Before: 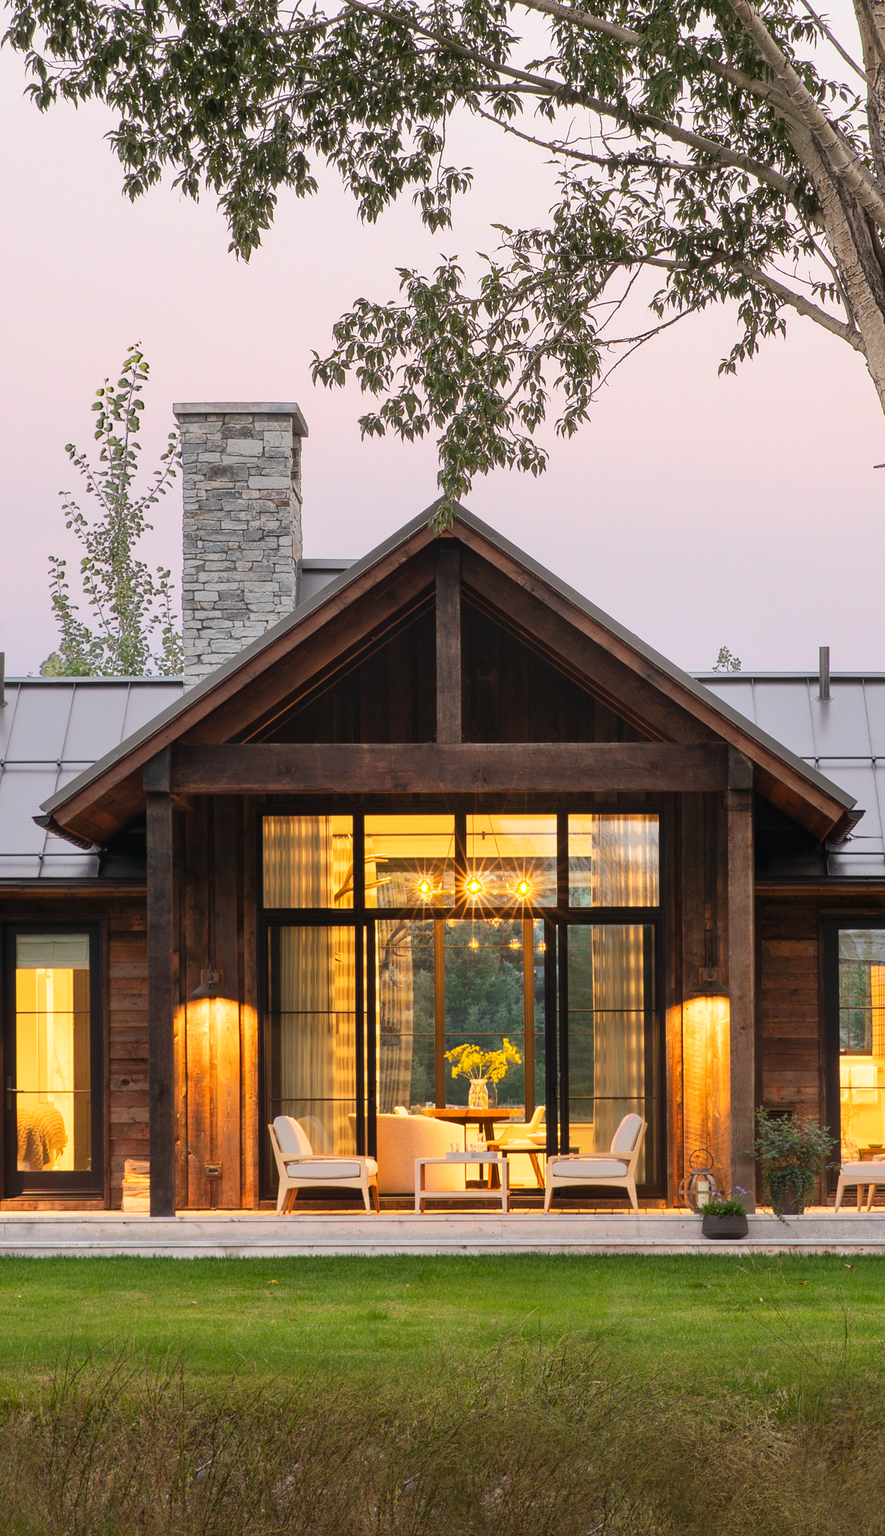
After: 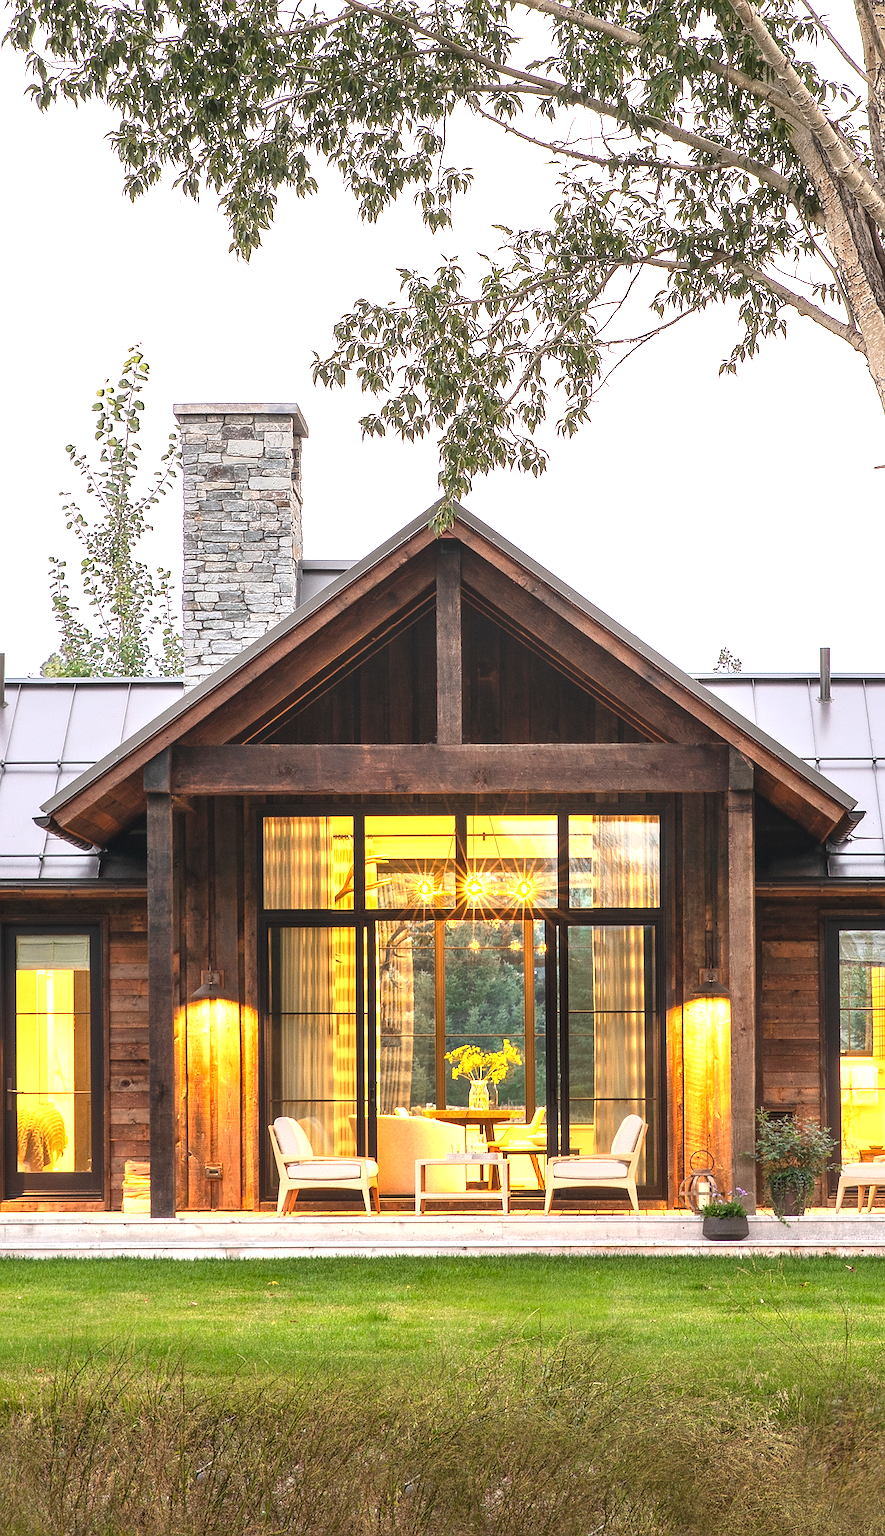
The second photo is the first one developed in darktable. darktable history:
exposure: black level correction -0.001, exposure 0.91 EV, compensate exposure bias true, compensate highlight preservation false
local contrast: on, module defaults
crop: bottom 0.071%
sharpen: radius 1.373, amount 1.237, threshold 0.727
